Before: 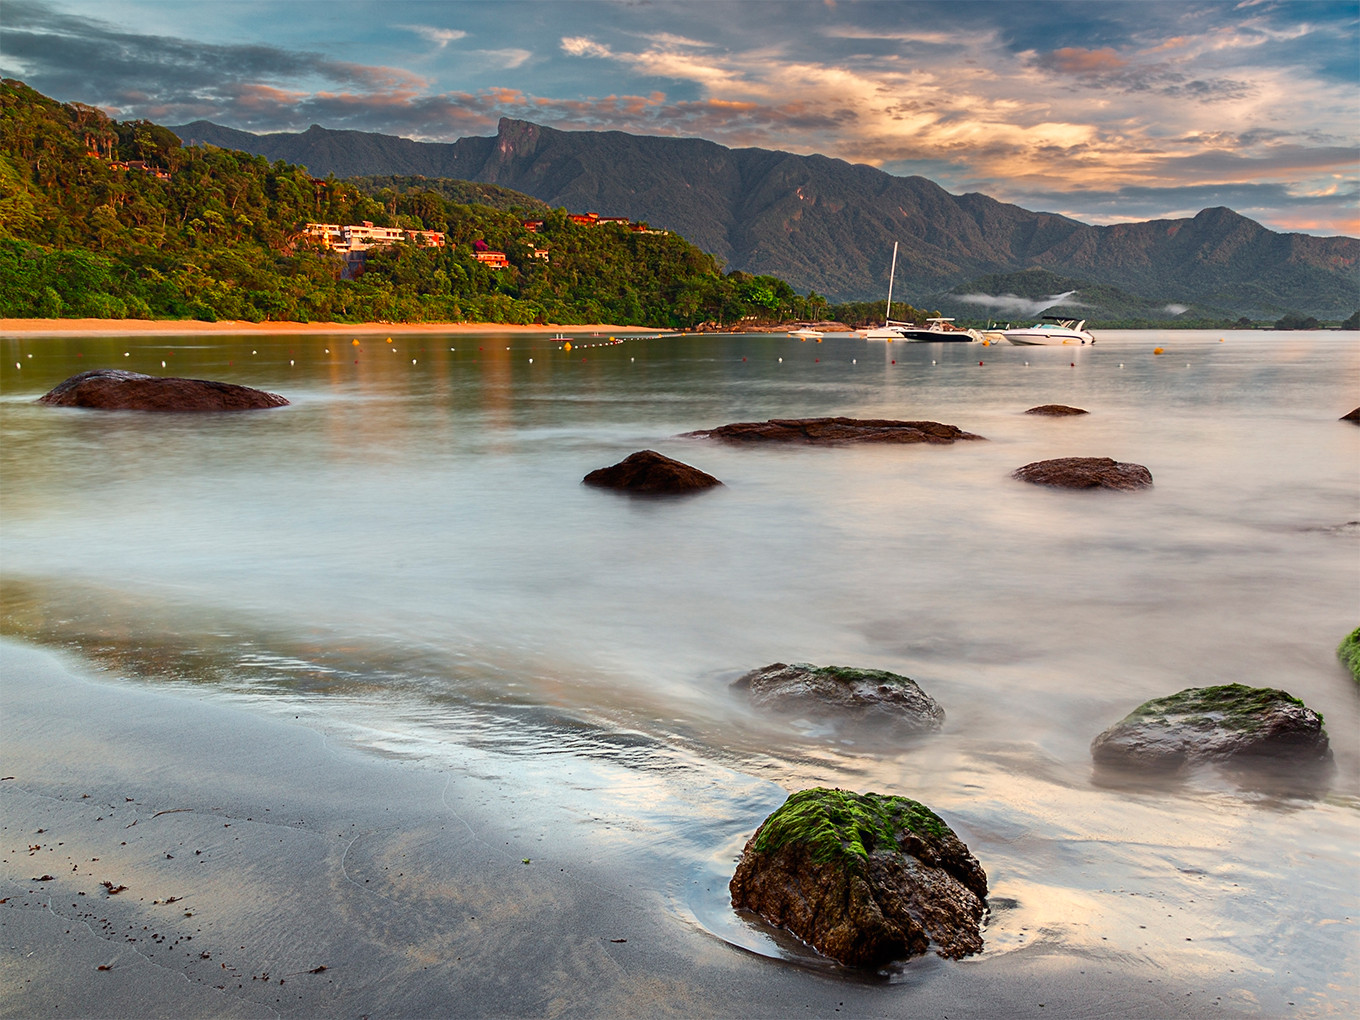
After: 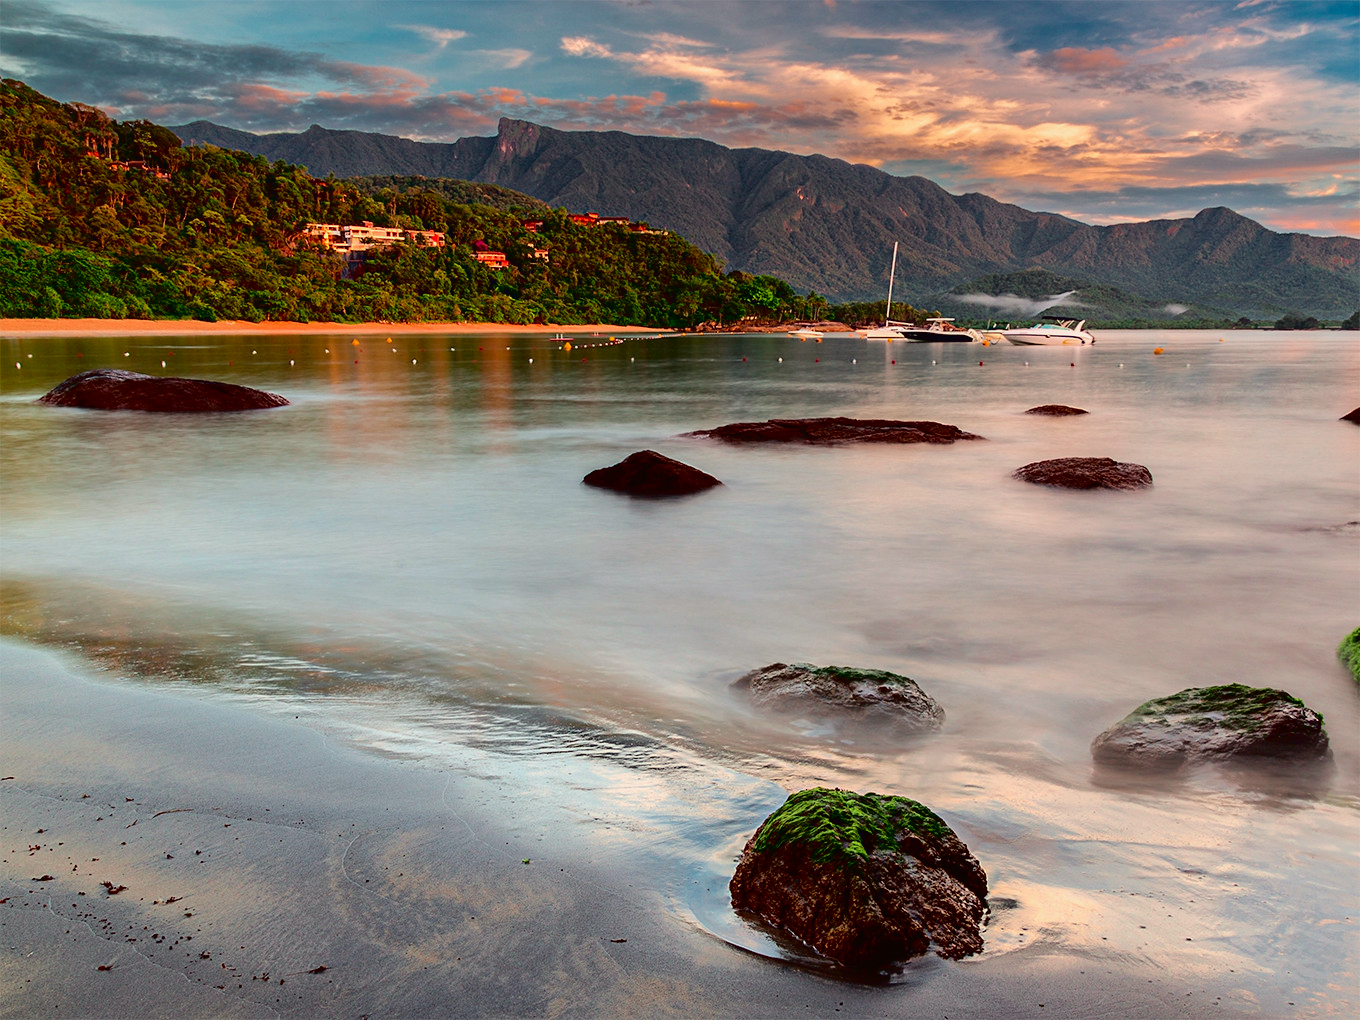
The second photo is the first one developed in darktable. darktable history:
tone curve: curves: ch0 [(0, 0.013) (0.181, 0.074) (0.337, 0.304) (0.498, 0.485) (0.78, 0.742) (0.993, 0.954)]; ch1 [(0, 0) (0.294, 0.184) (0.359, 0.34) (0.362, 0.35) (0.43, 0.41) (0.469, 0.463) (0.495, 0.502) (0.54, 0.563) (0.612, 0.641) (1, 1)]; ch2 [(0, 0) (0.44, 0.437) (0.495, 0.502) (0.524, 0.534) (0.557, 0.56) (0.634, 0.654) (0.728, 0.722) (1, 1)], color space Lab, independent channels, preserve colors none
exposure: black level correction 0.001, compensate highlight preservation false
